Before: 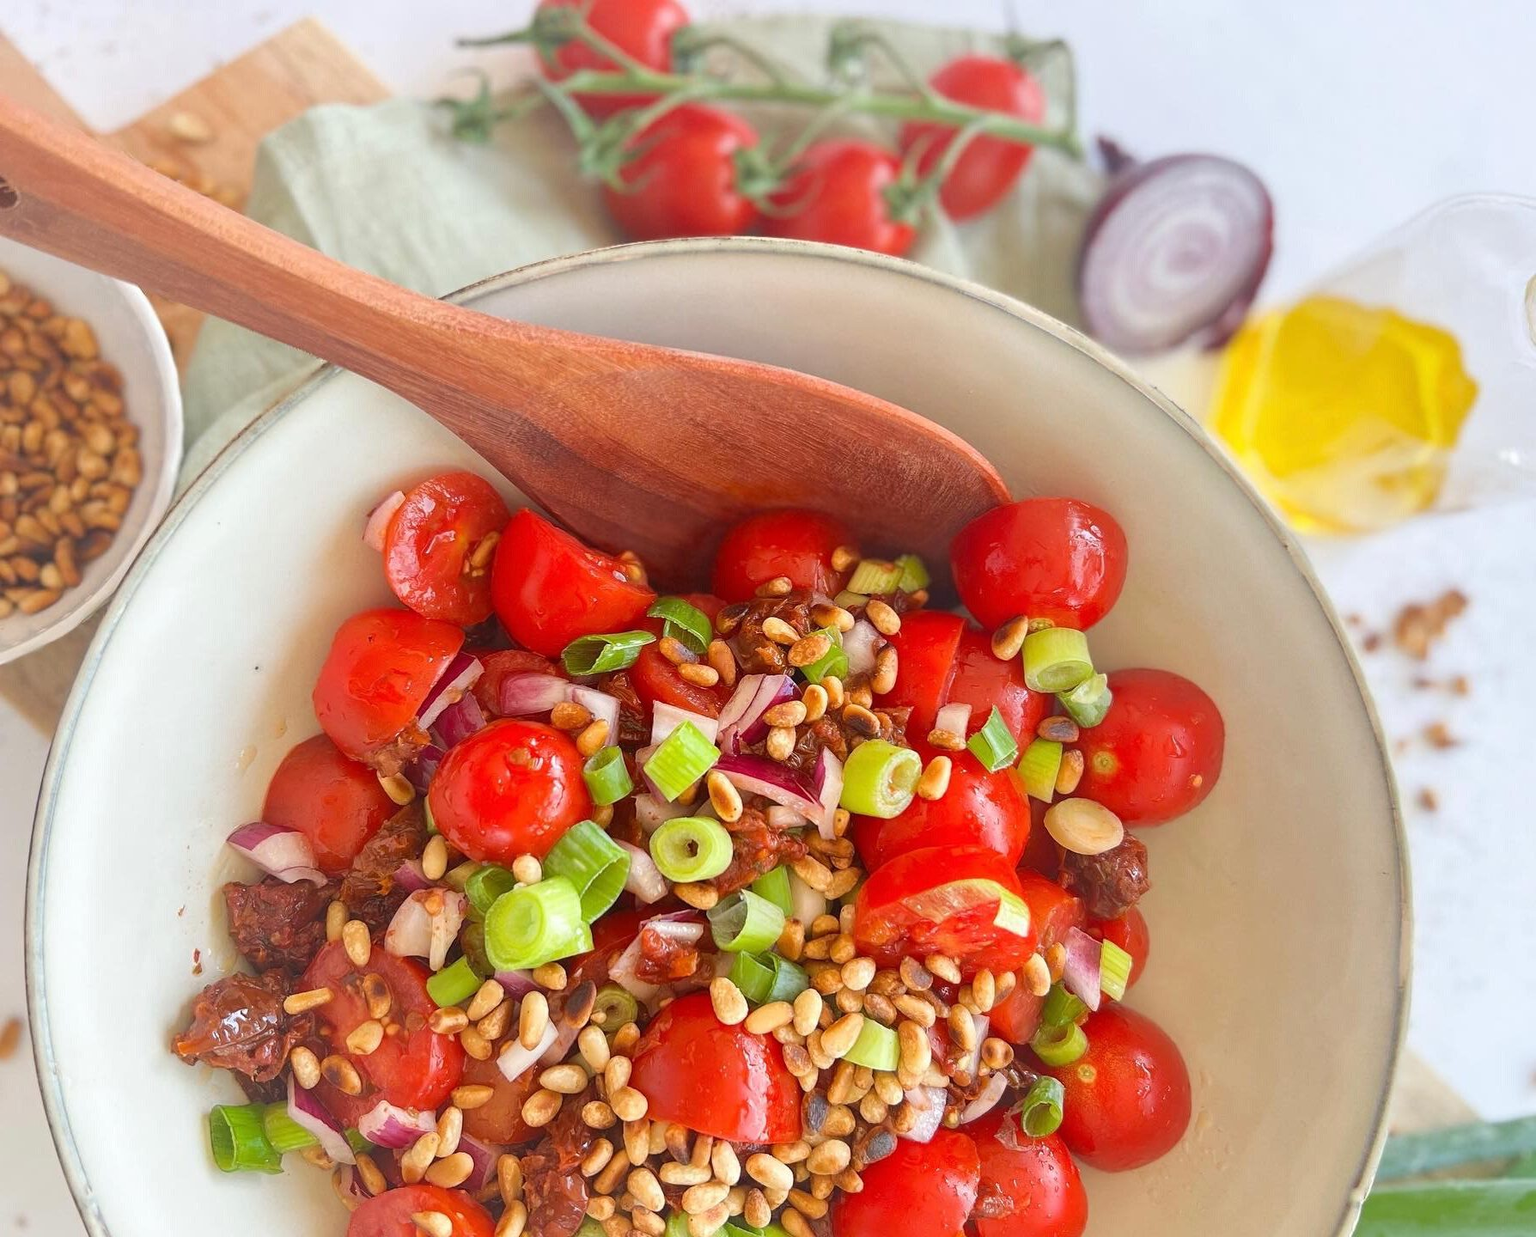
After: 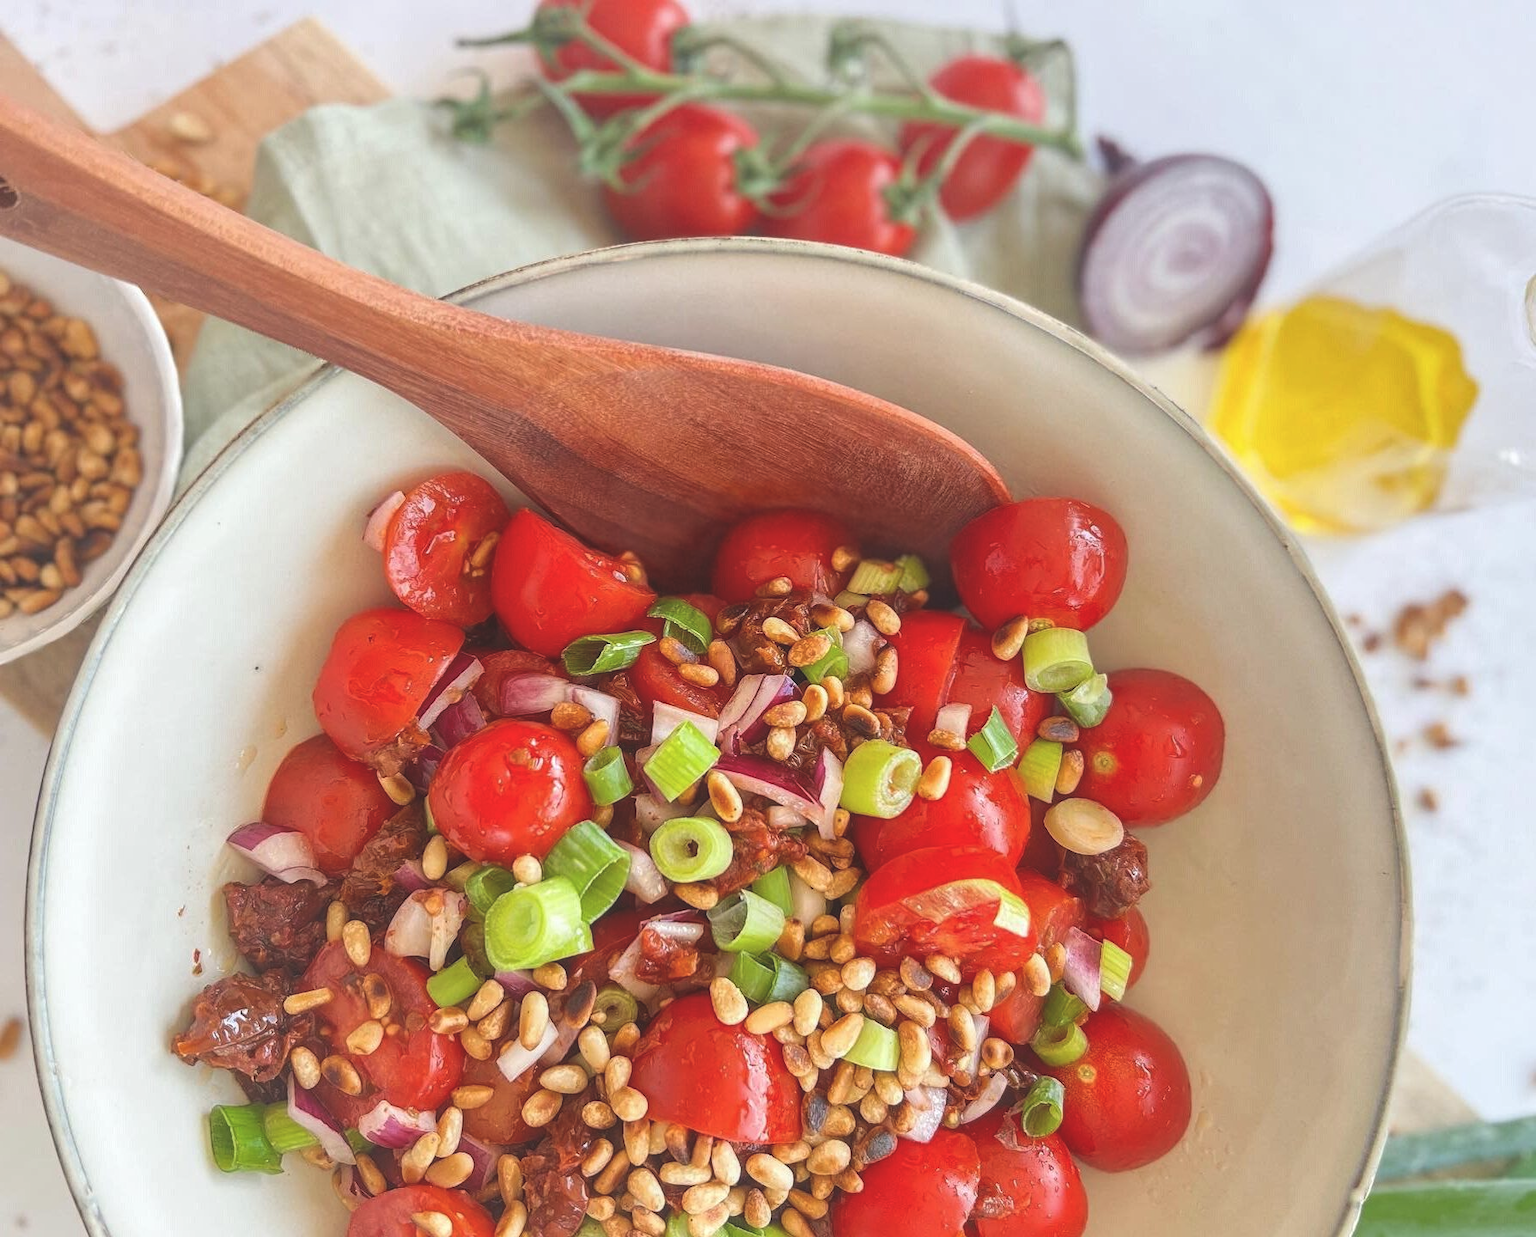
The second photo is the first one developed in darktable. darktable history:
exposure: black level correction -0.025, exposure -0.118 EV, compensate exposure bias true, compensate highlight preservation false
local contrast: on, module defaults
